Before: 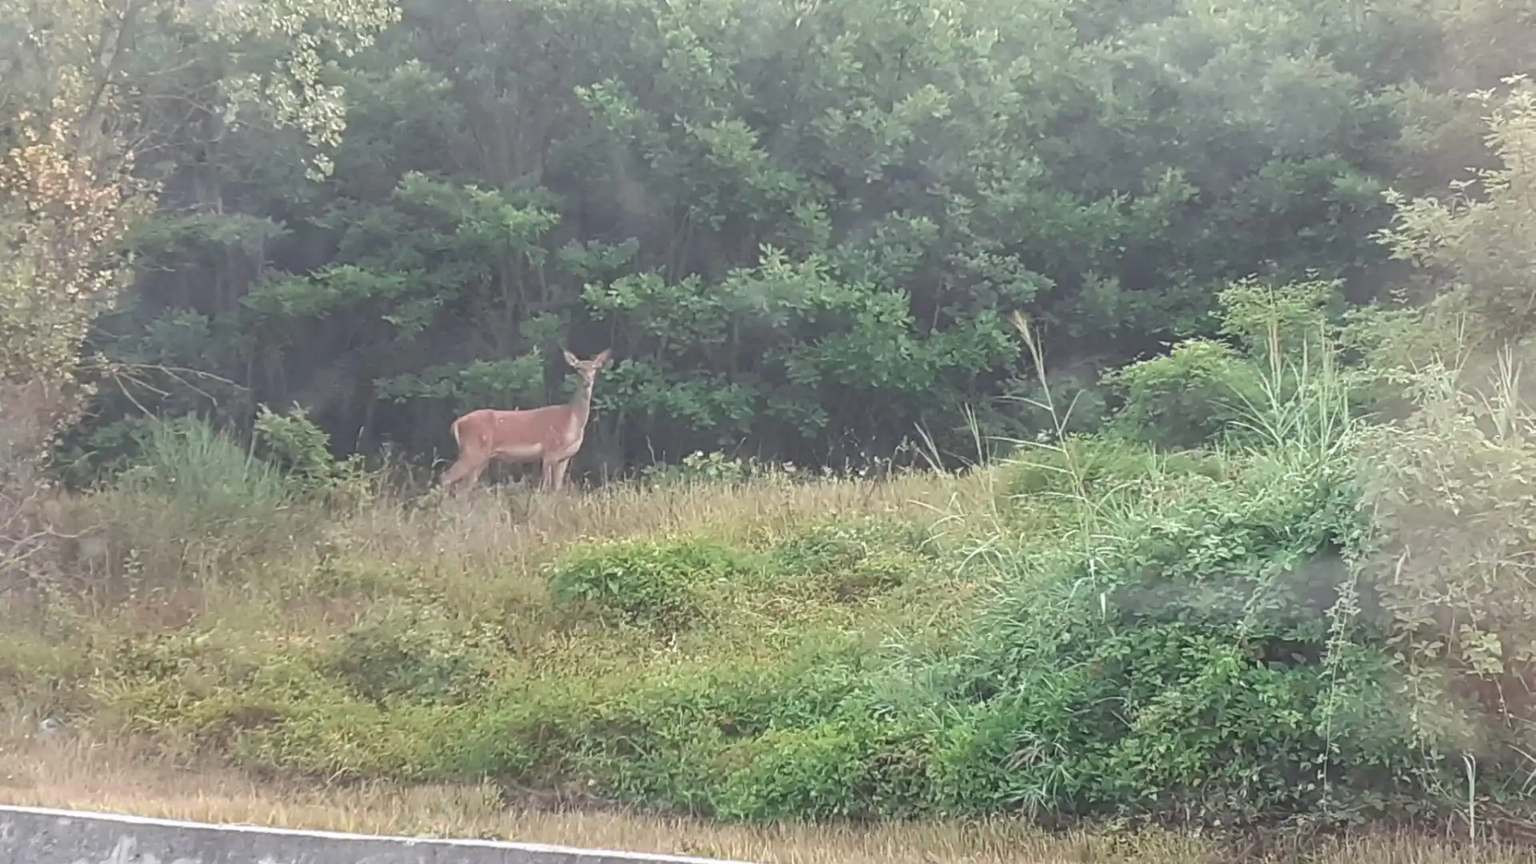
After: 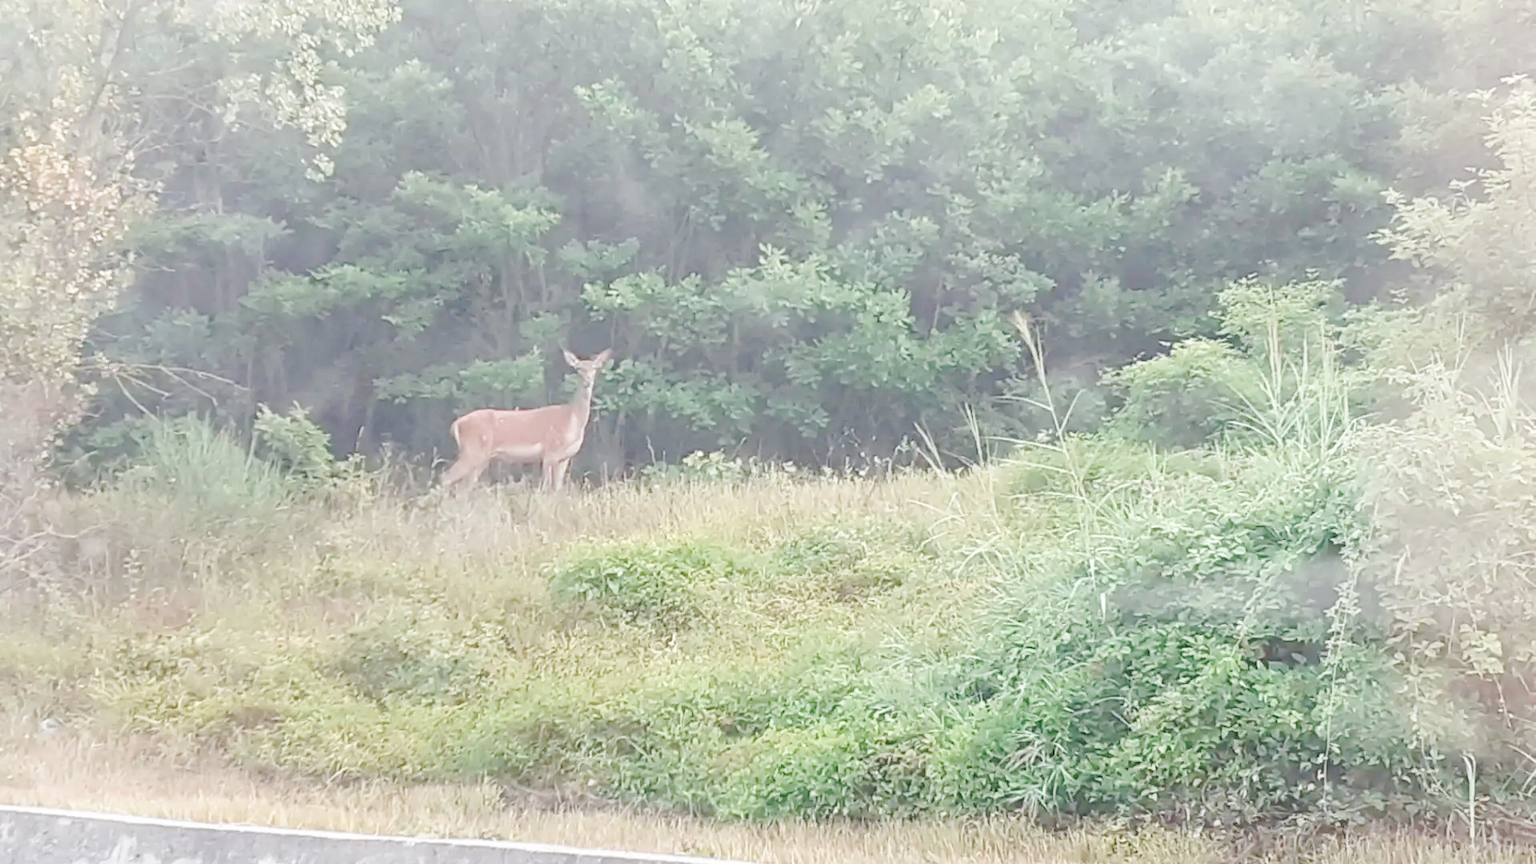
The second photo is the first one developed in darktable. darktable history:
base curve: curves: ch0 [(0, 0.007) (0.028, 0.063) (0.121, 0.311) (0.46, 0.743) (0.859, 0.957) (1, 1)], preserve colors none
exposure: exposure -0.041 EV, compensate highlight preservation false
